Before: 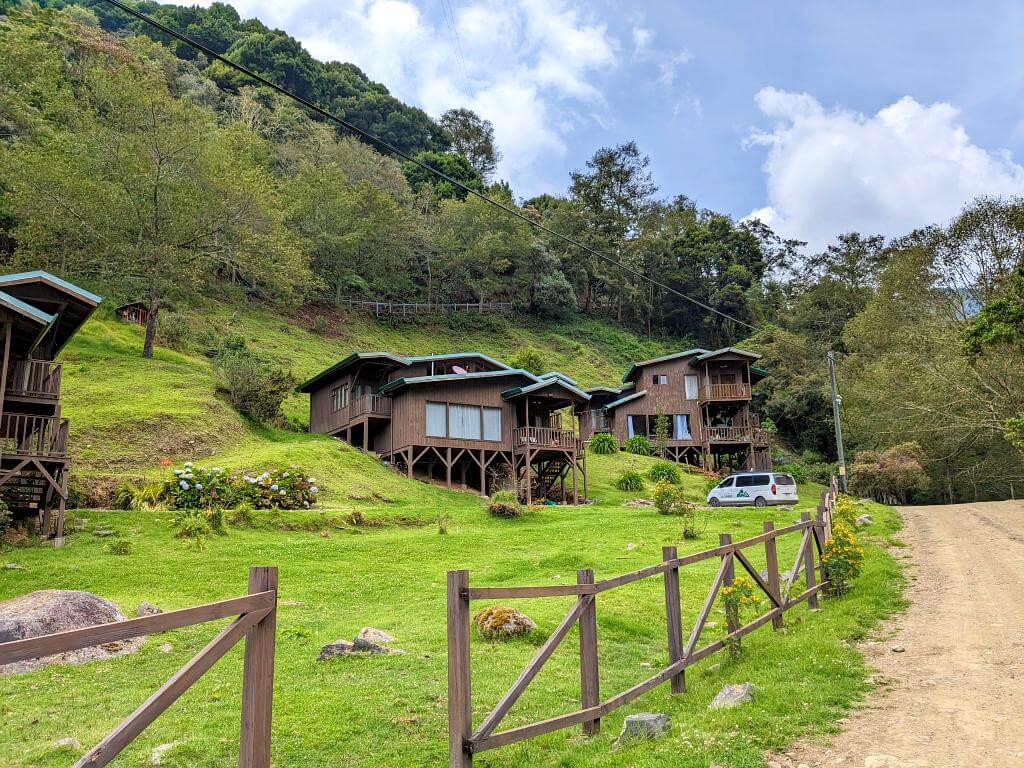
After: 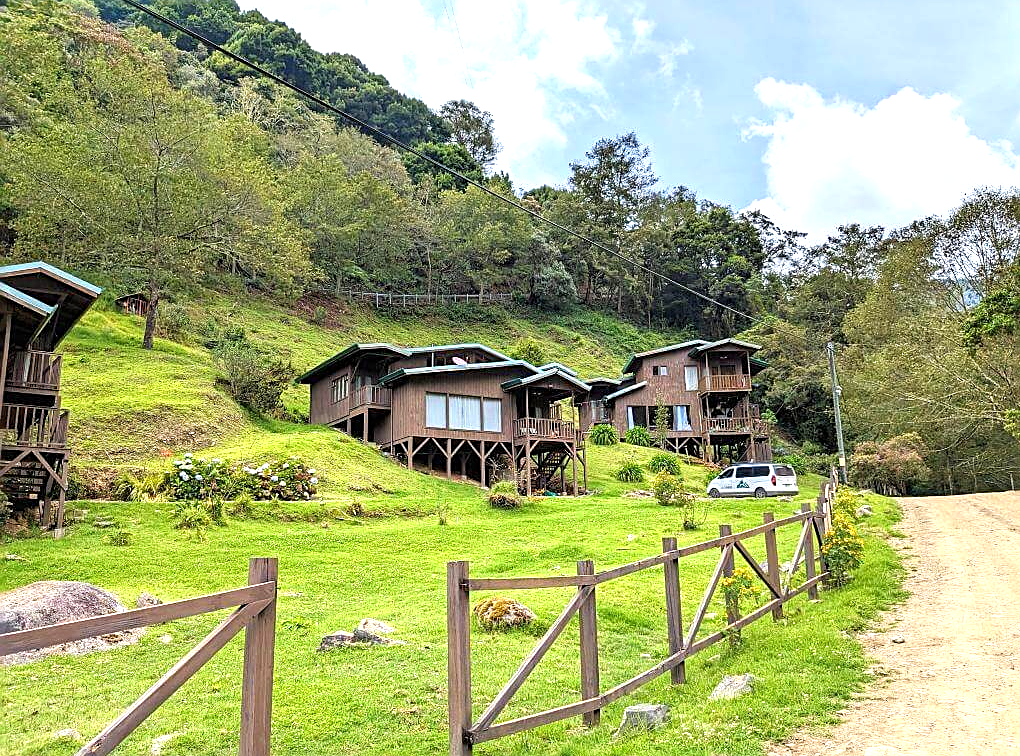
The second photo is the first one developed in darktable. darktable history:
sharpen: on, module defaults
crop: top 1.3%, right 0.036%
exposure: black level correction 0, exposure 0.703 EV, compensate highlight preservation false
